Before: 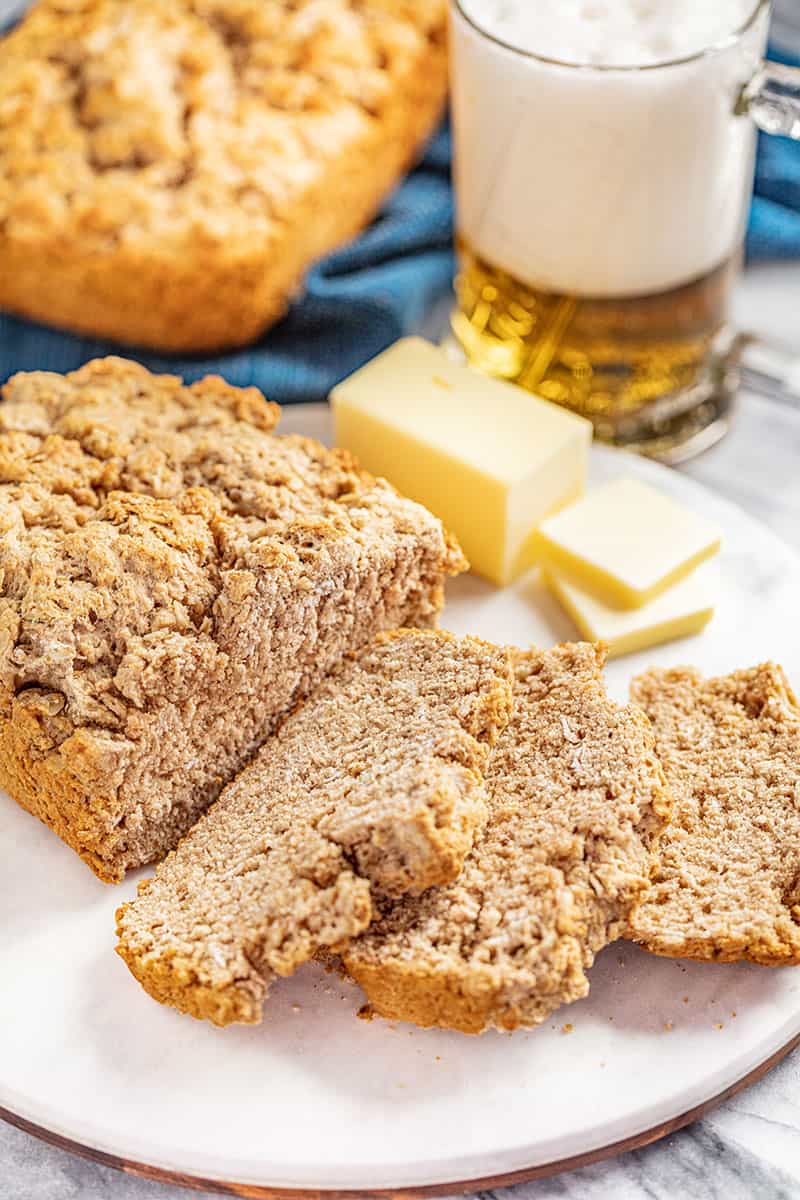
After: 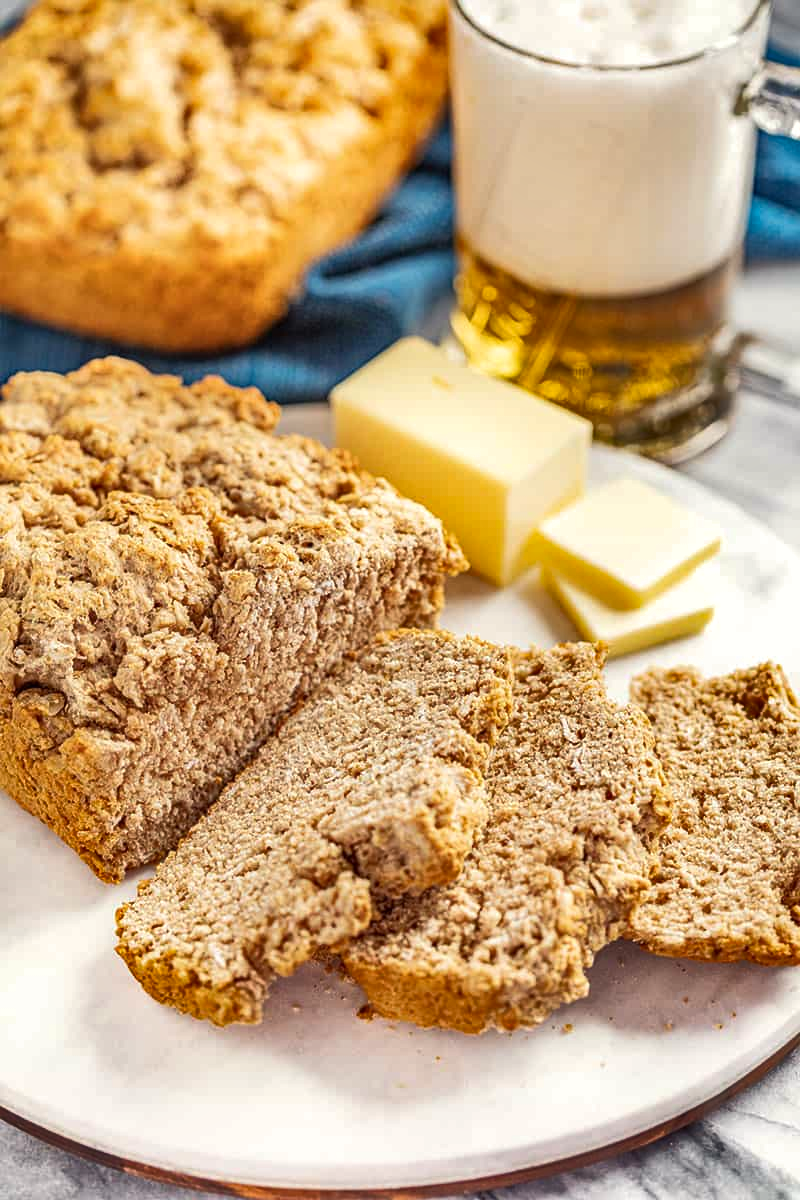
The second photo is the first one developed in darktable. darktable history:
color balance rgb: highlights gain › luminance 5.643%, highlights gain › chroma 1.285%, highlights gain › hue 88.3°, perceptual saturation grading › global saturation -0.081%, global vibrance 7.752%
shadows and highlights: low approximation 0.01, soften with gaussian
